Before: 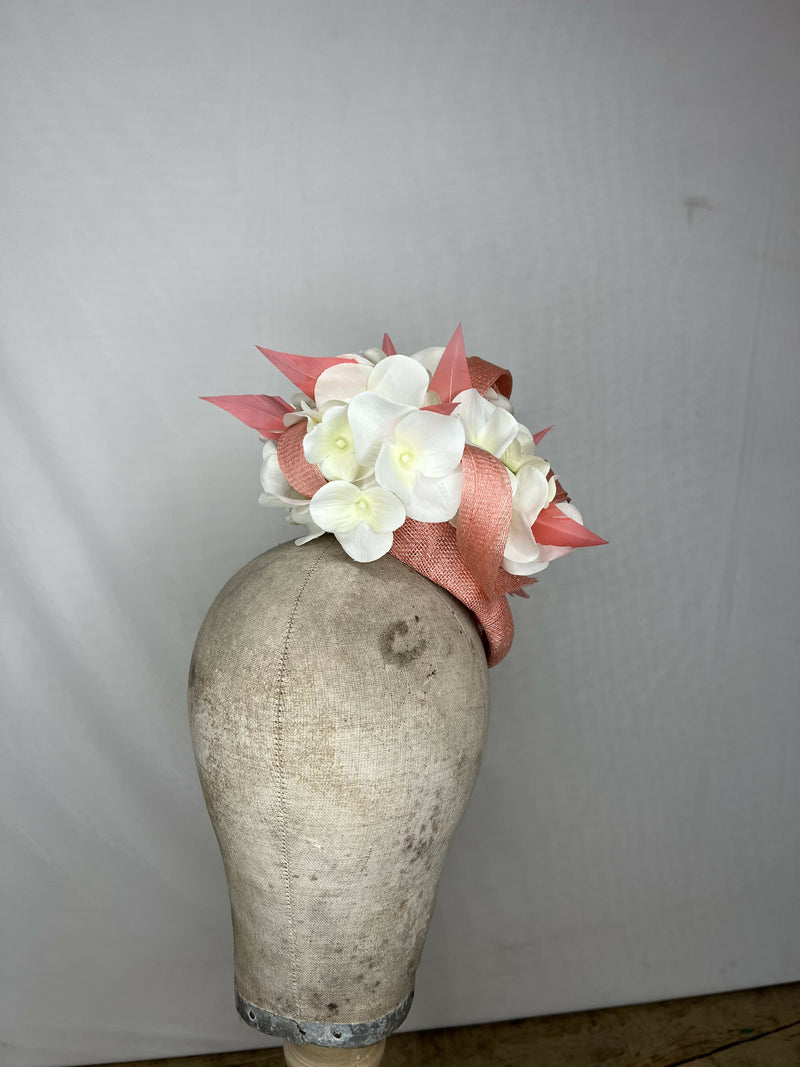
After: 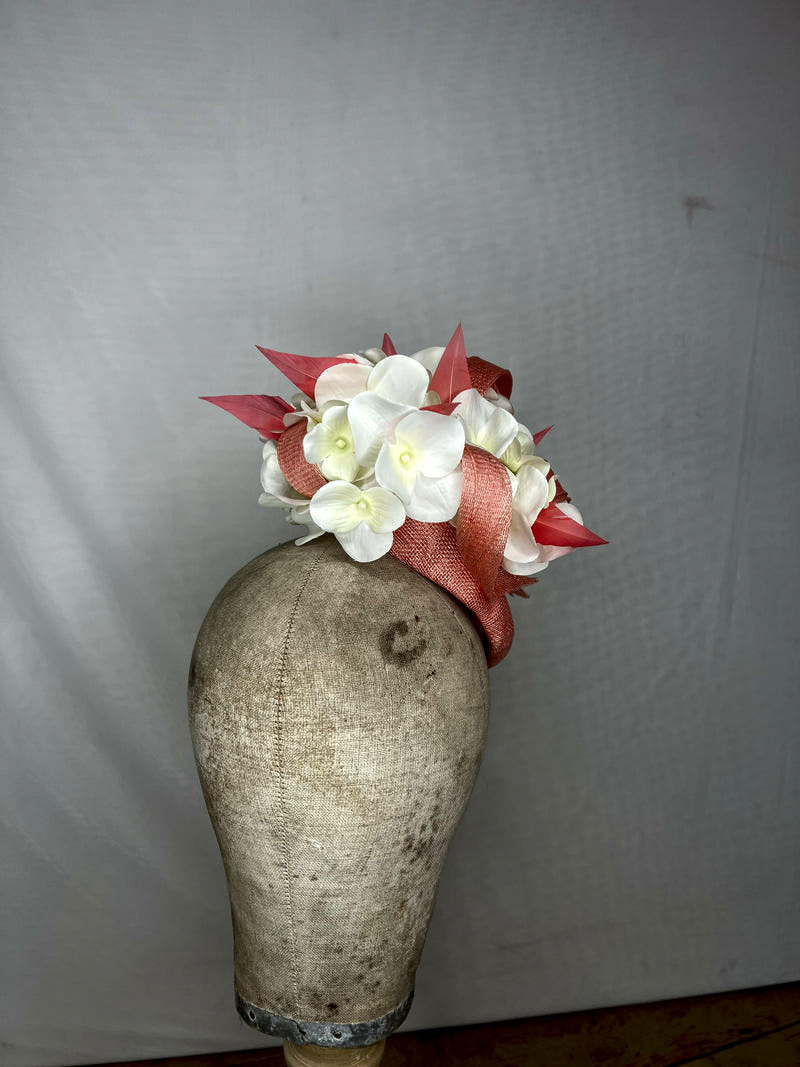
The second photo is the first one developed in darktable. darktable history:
local contrast: detail 130%
exposure: compensate highlight preservation false
contrast brightness saturation: brightness -0.248, saturation 0.201
